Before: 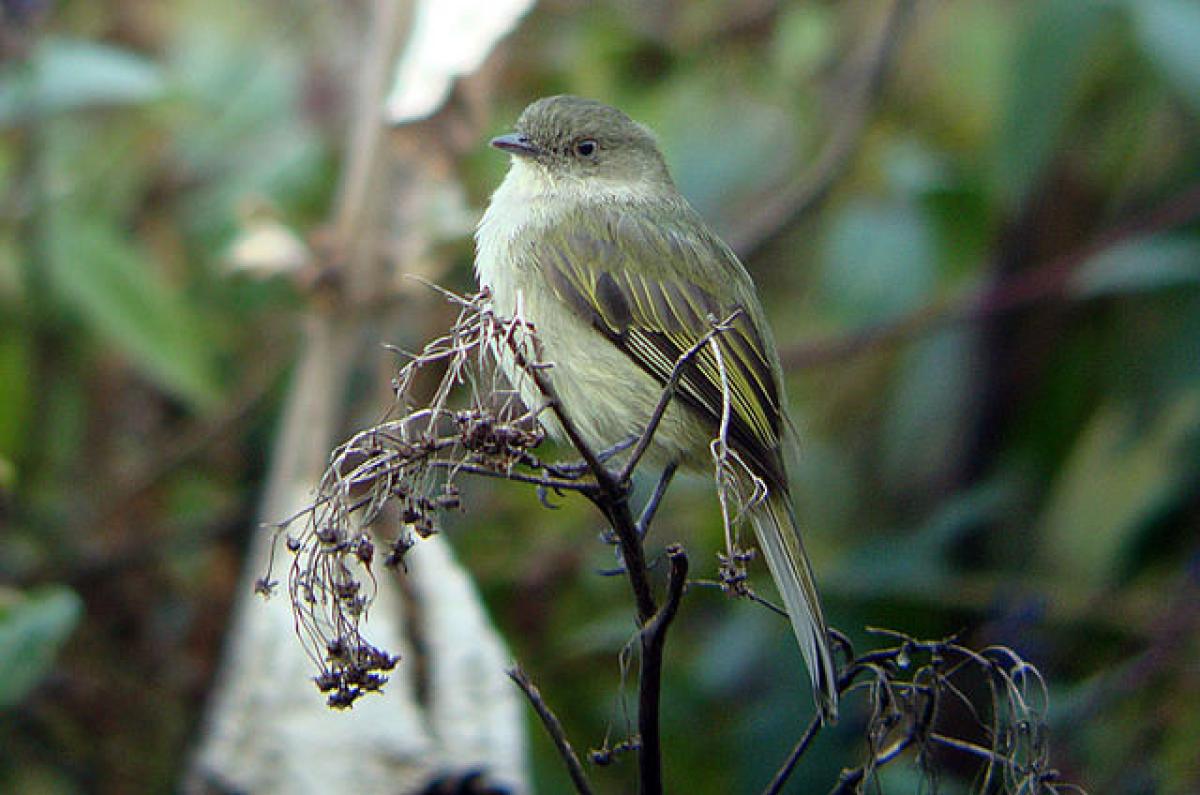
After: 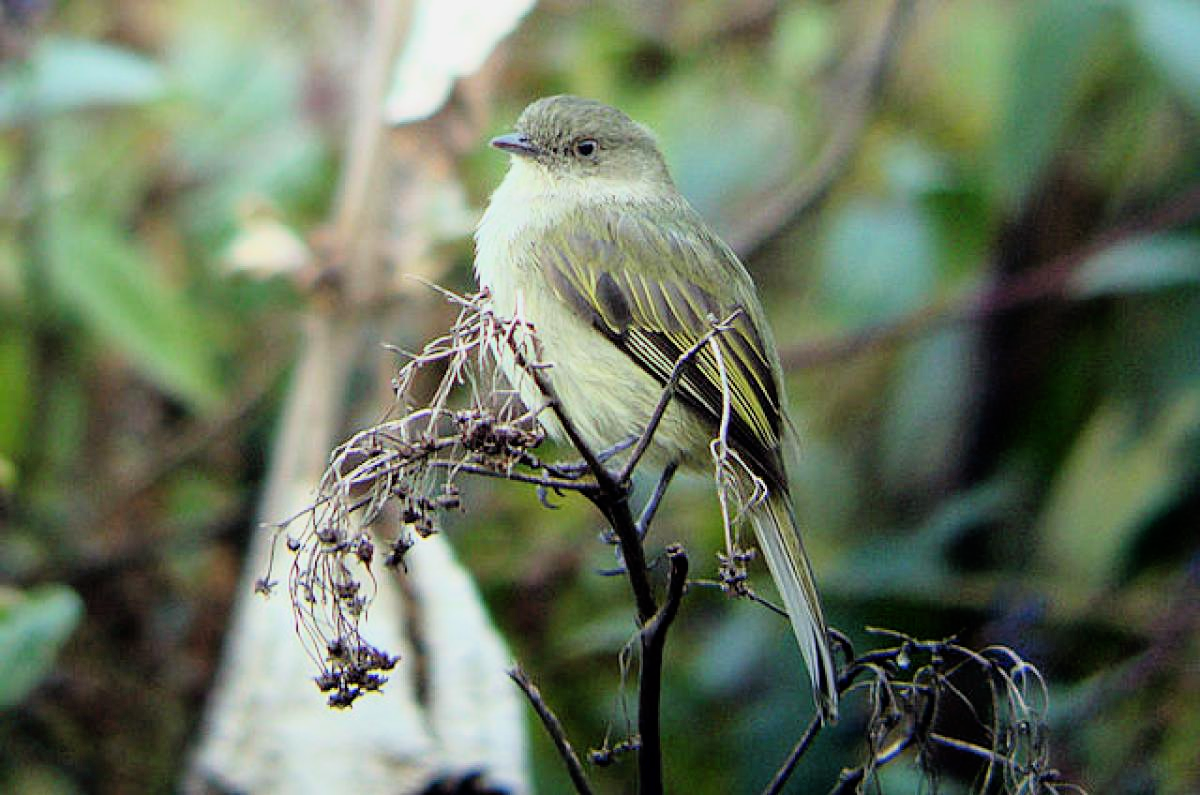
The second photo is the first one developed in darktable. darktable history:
exposure: exposure 0.7 EV, compensate highlight preservation false
filmic rgb: threshold 3 EV, hardness 4.17, latitude 50%, contrast 1.1, preserve chrominance max RGB, color science v6 (2022), contrast in shadows safe, contrast in highlights safe, enable highlight reconstruction true
